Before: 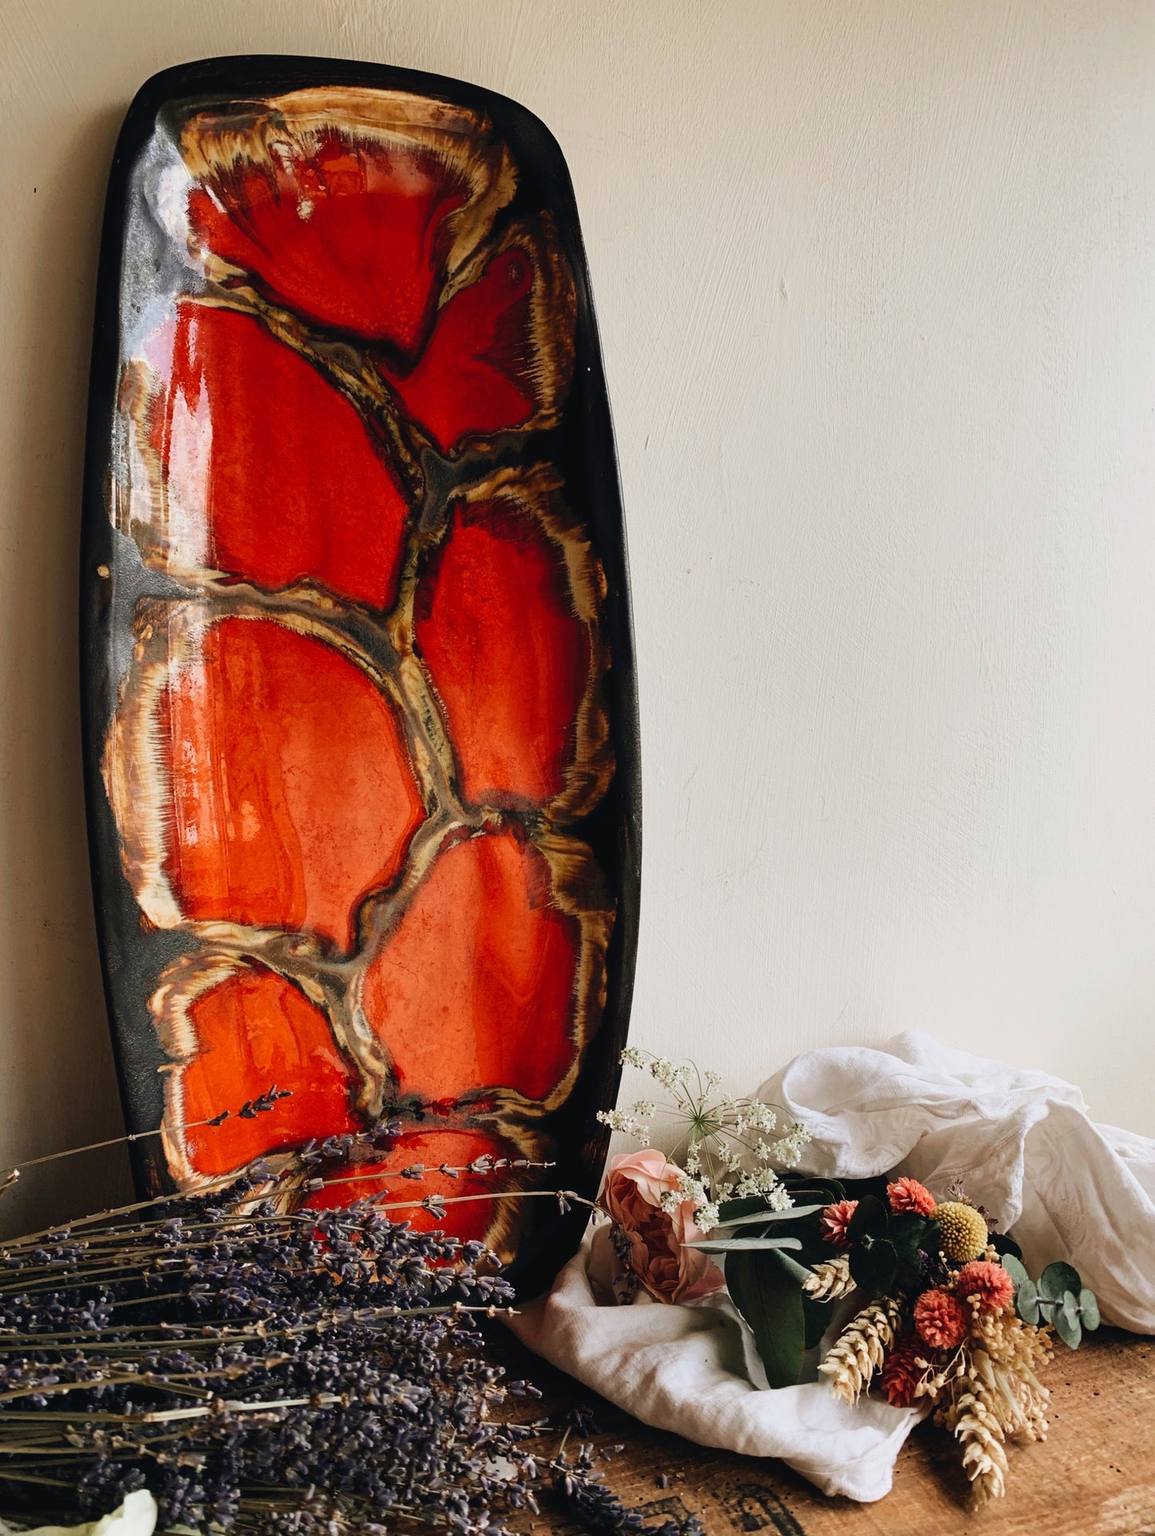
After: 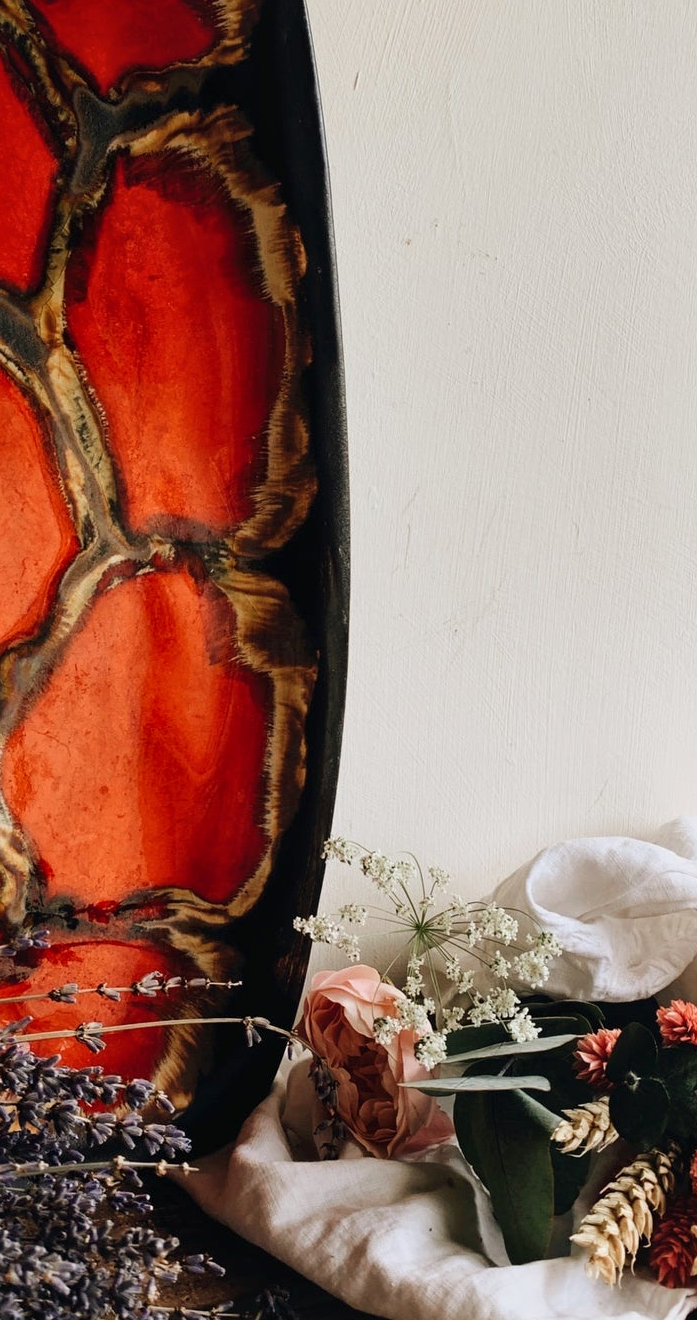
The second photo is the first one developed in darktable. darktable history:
local contrast: mode bilateral grid, contrast 20, coarseness 50, detail 120%, midtone range 0.2
crop: left 31.379%, top 24.658%, right 20.326%, bottom 6.628%
